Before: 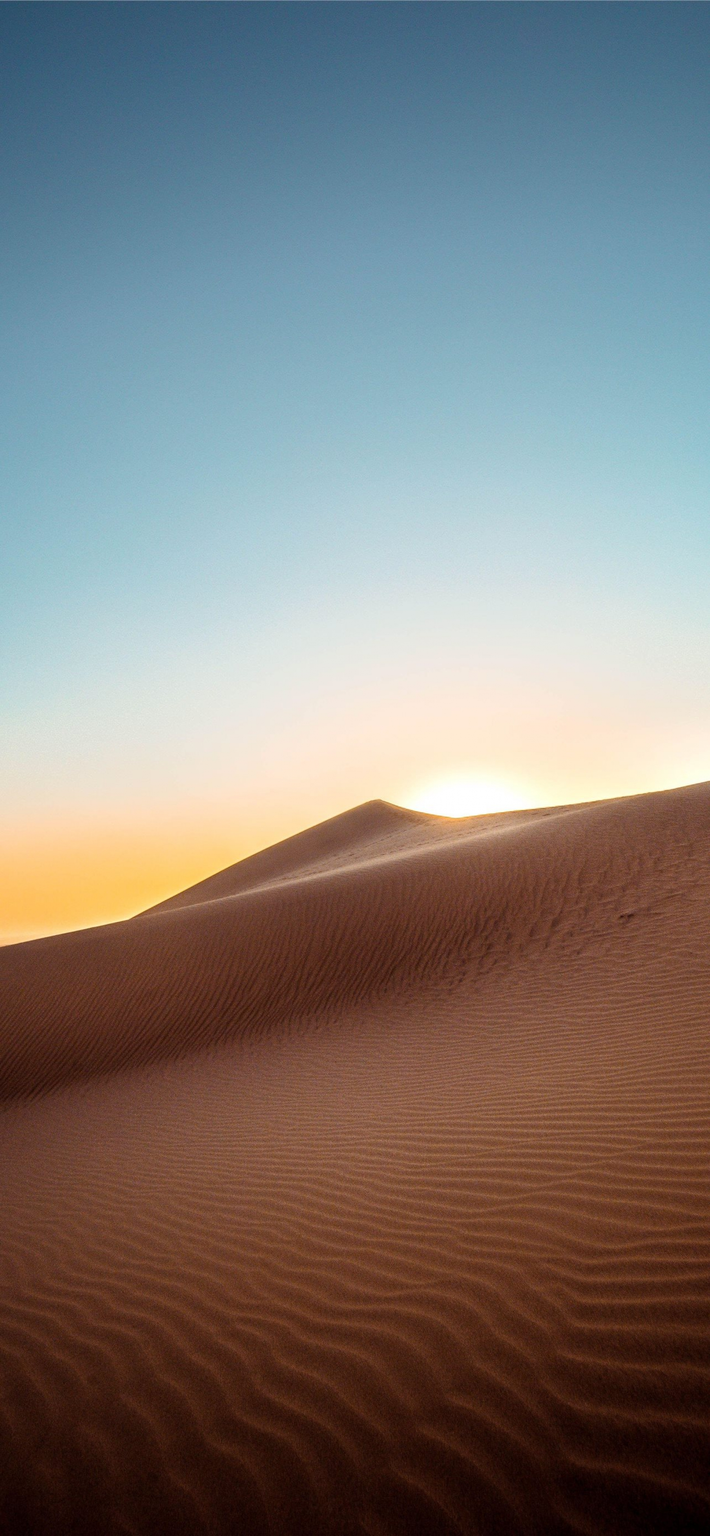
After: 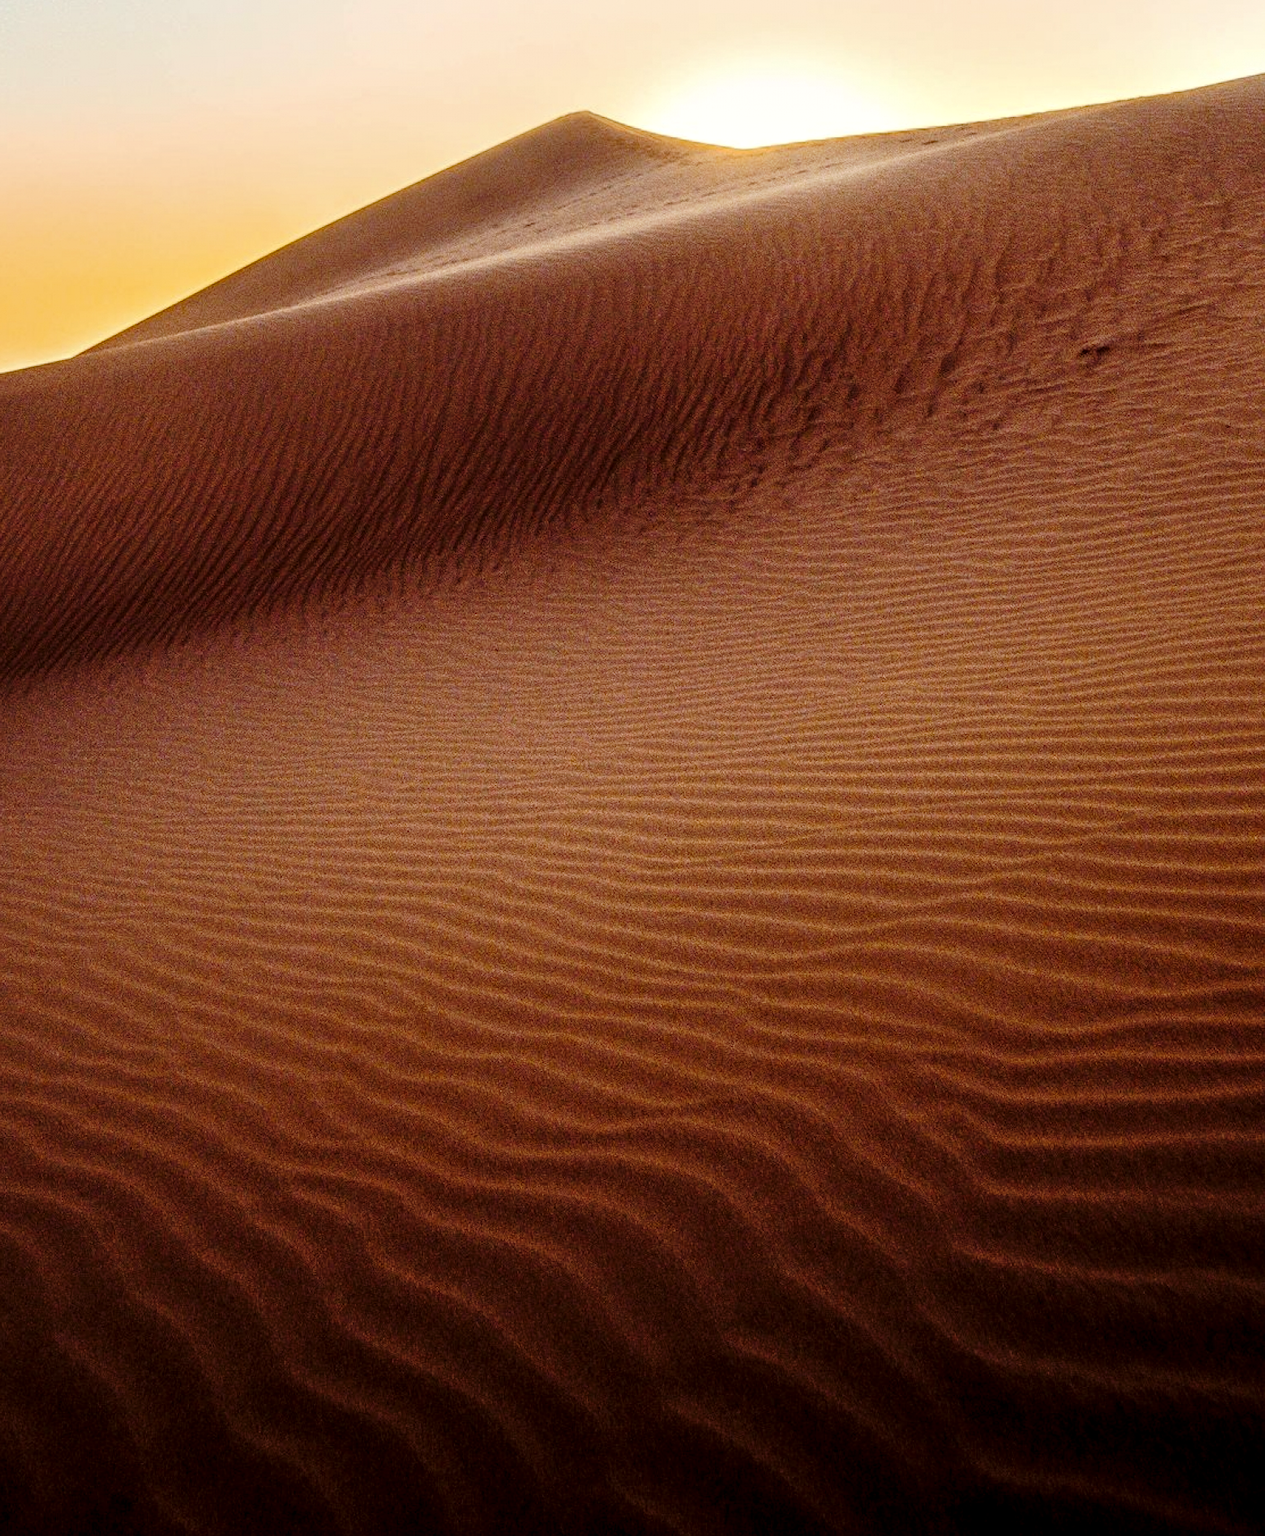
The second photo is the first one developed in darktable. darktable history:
tone curve: curves: ch0 [(0.003, 0) (0.066, 0.031) (0.16, 0.089) (0.269, 0.218) (0.395, 0.408) (0.517, 0.56) (0.684, 0.734) (0.791, 0.814) (1, 1)]; ch1 [(0, 0) (0.164, 0.115) (0.337, 0.332) (0.39, 0.398) (0.464, 0.461) (0.501, 0.5) (0.507, 0.5) (0.534, 0.532) (0.577, 0.59) (0.652, 0.681) (0.733, 0.764) (0.819, 0.823) (1, 1)]; ch2 [(0, 0) (0.337, 0.382) (0.464, 0.476) (0.501, 0.5) (0.527, 0.54) (0.551, 0.565) (0.628, 0.632) (0.689, 0.686) (1, 1)], preserve colors none
crop and rotate: left 13.232%, top 48.552%, bottom 2.761%
color correction: highlights b* 2.91
local contrast: on, module defaults
